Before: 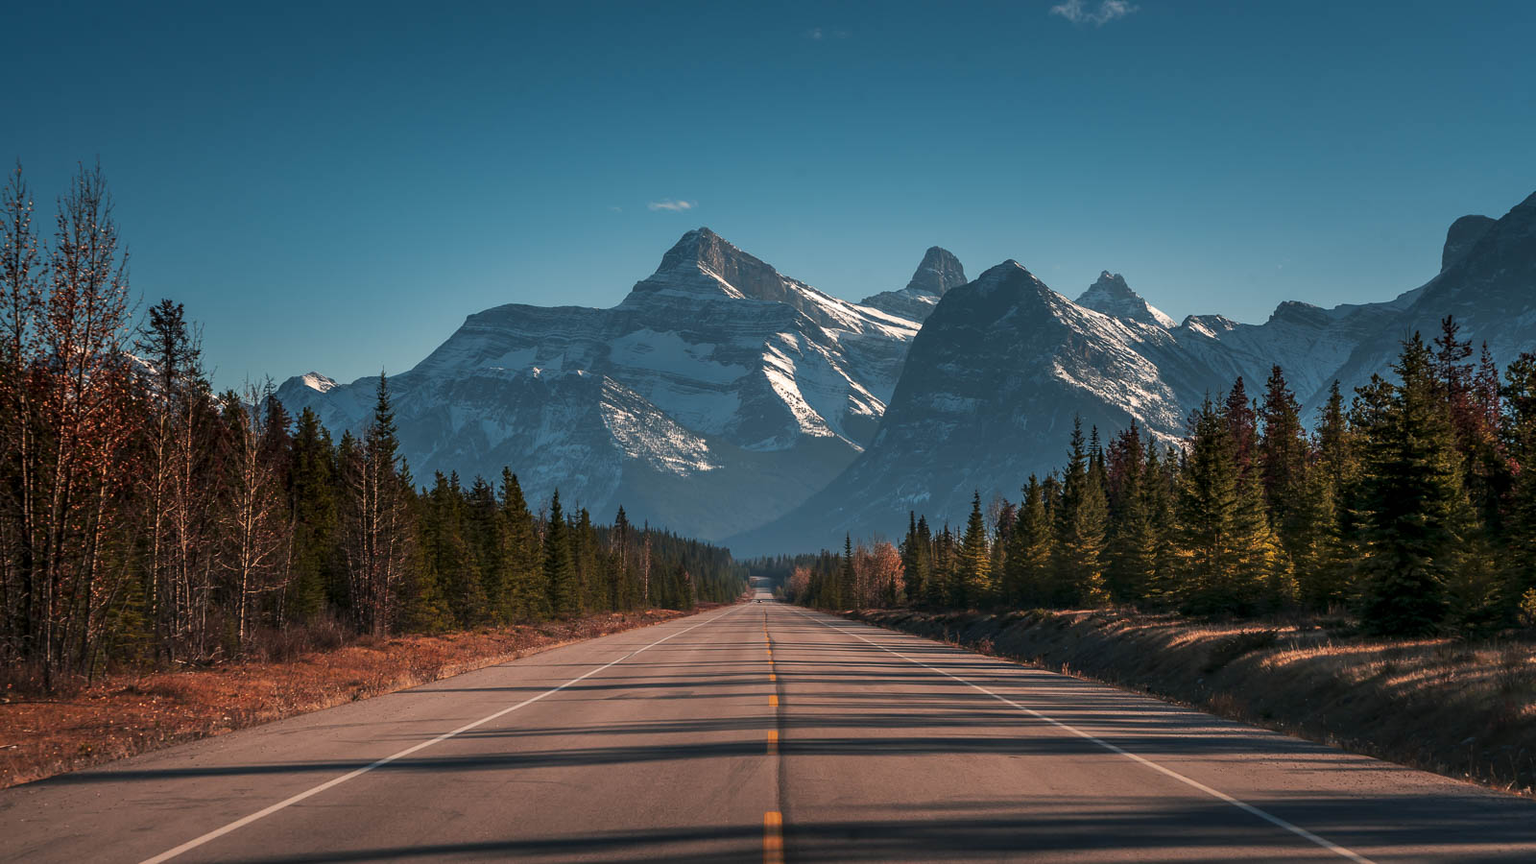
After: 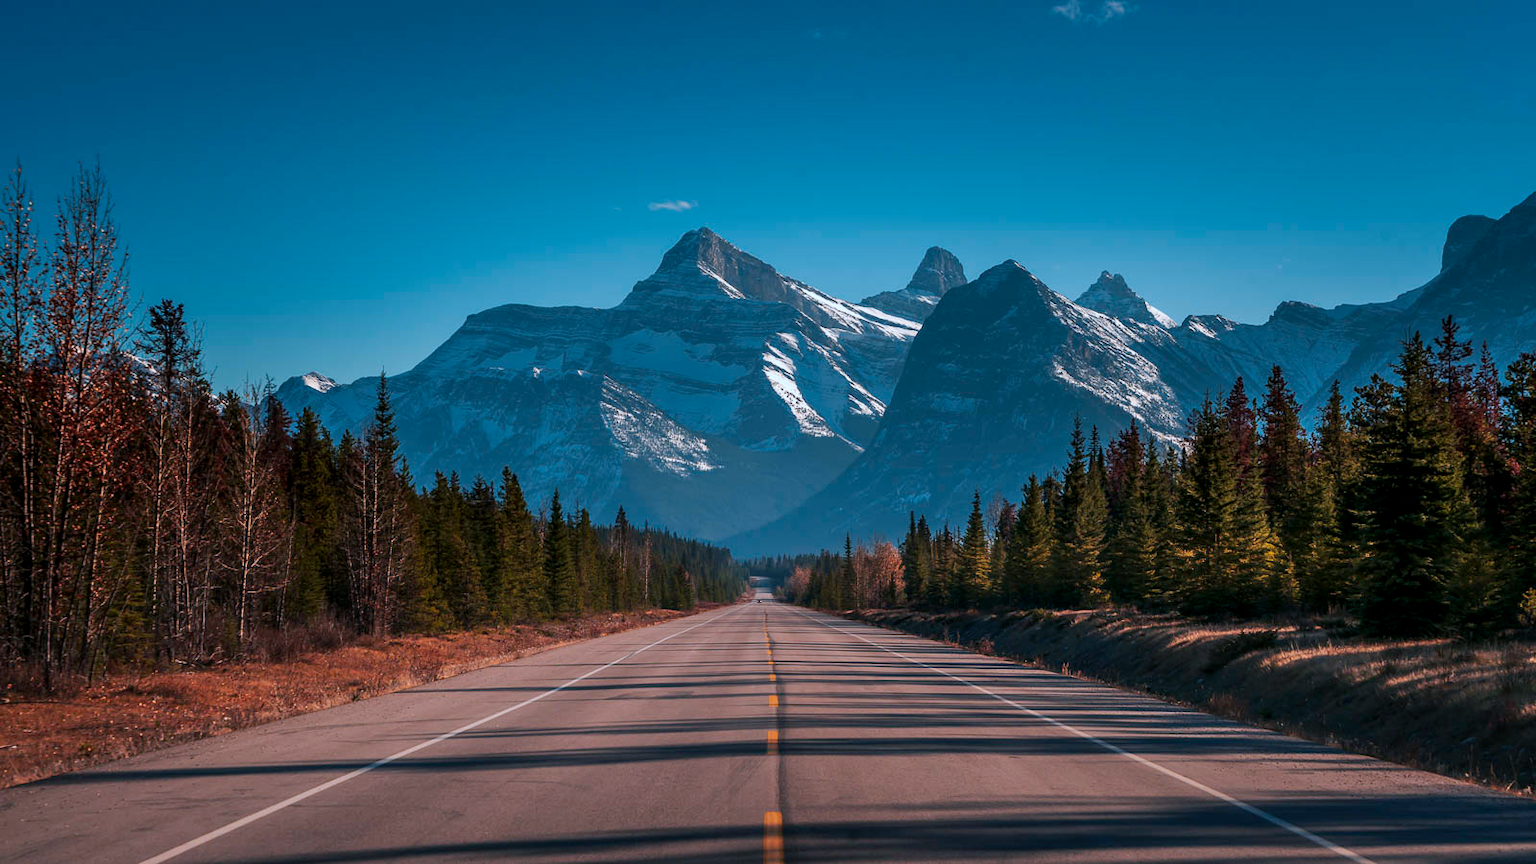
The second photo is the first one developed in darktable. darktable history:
tone equalizer: -7 EV 0.18 EV, -6 EV 0.12 EV, -5 EV 0.08 EV, -4 EV 0.04 EV, -2 EV -0.02 EV, -1 EV -0.04 EV, +0 EV -0.06 EV, luminance estimator HSV value / RGB max
white balance: red 0.926, green 1.003, blue 1.133
